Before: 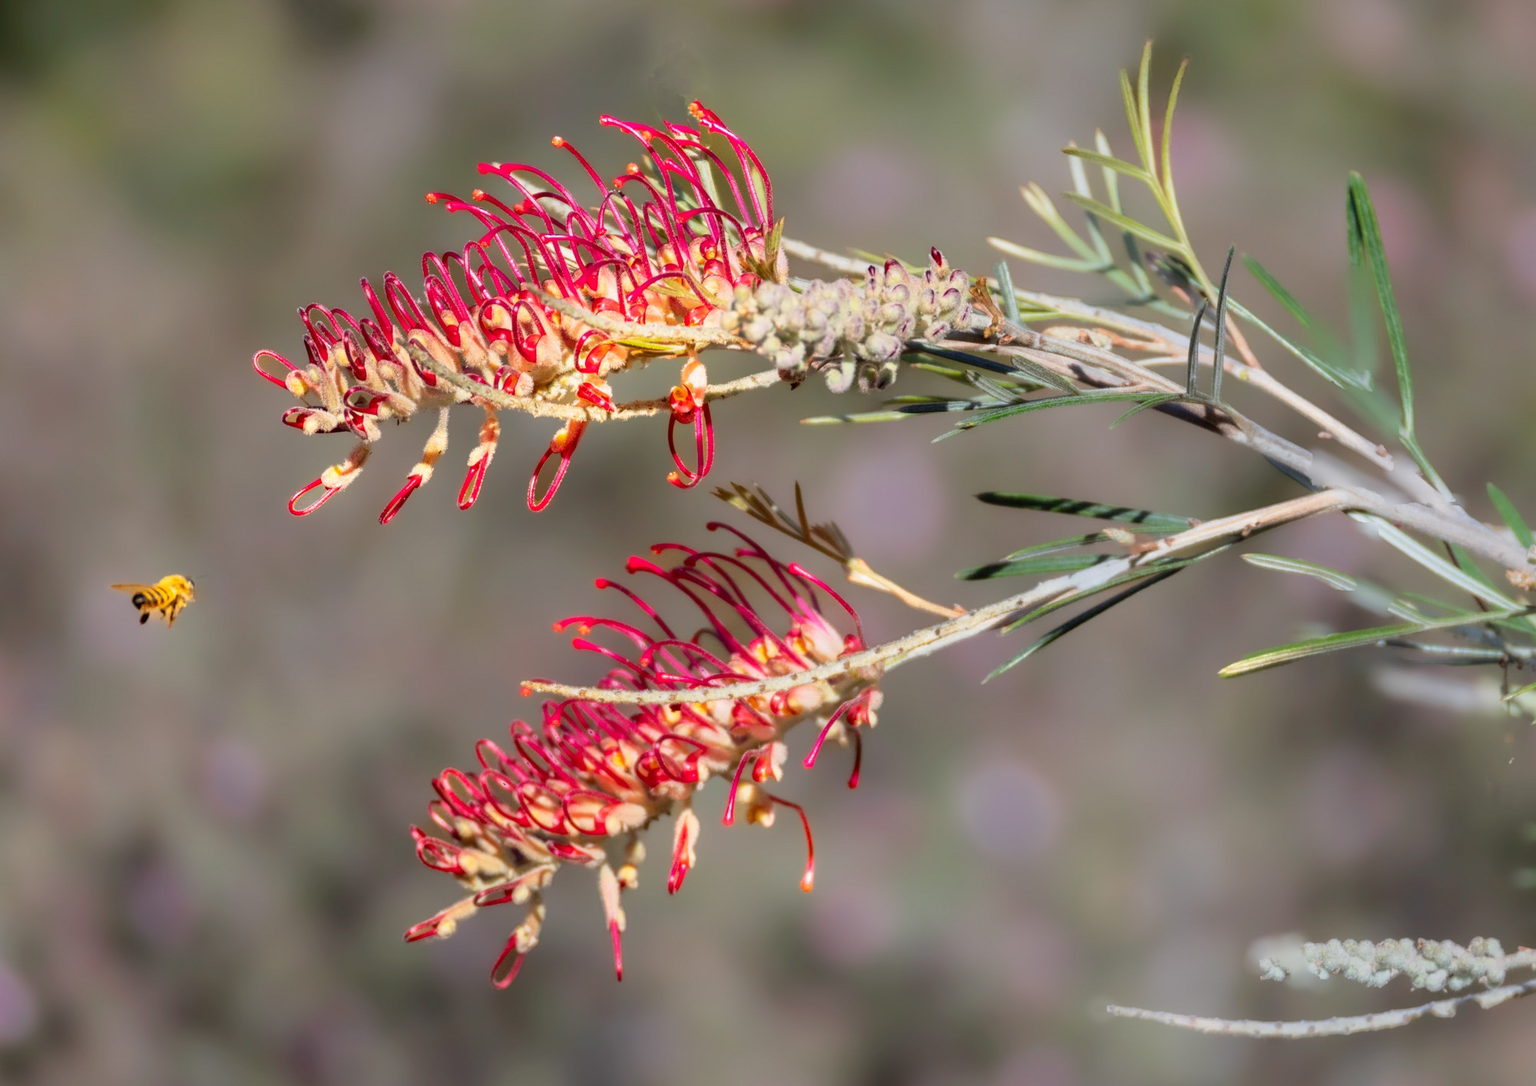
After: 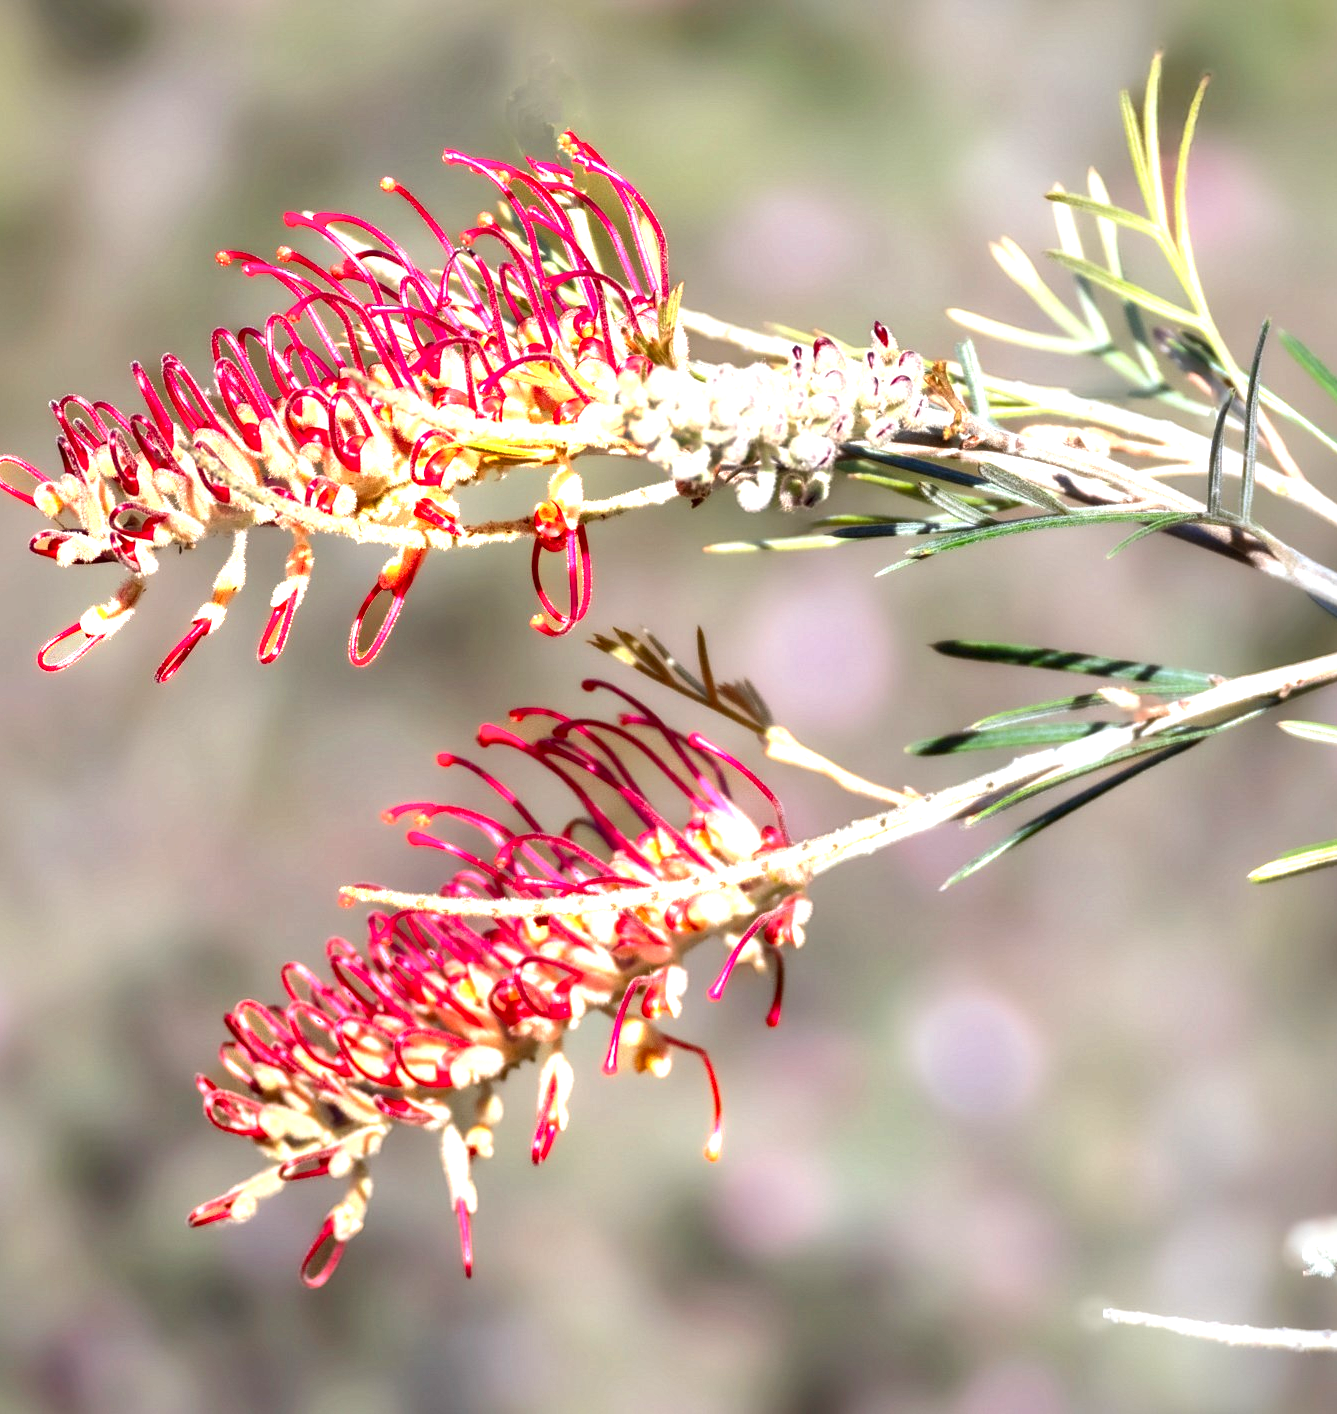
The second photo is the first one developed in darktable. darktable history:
local contrast: mode bilateral grid, contrast 24, coarseness 60, detail 152%, midtone range 0.2
exposure: exposure 1.091 EV, compensate highlight preservation false
crop: left 16.942%, right 16.19%
